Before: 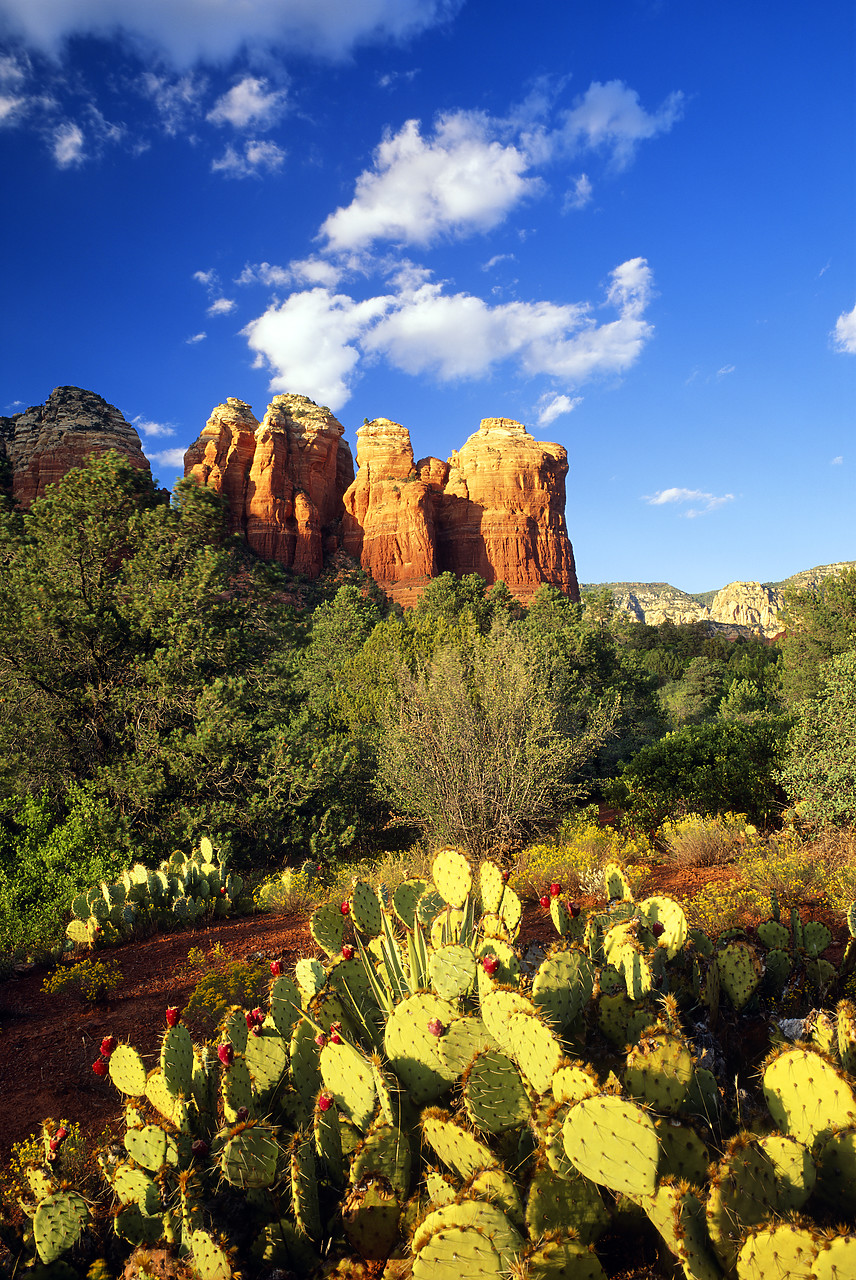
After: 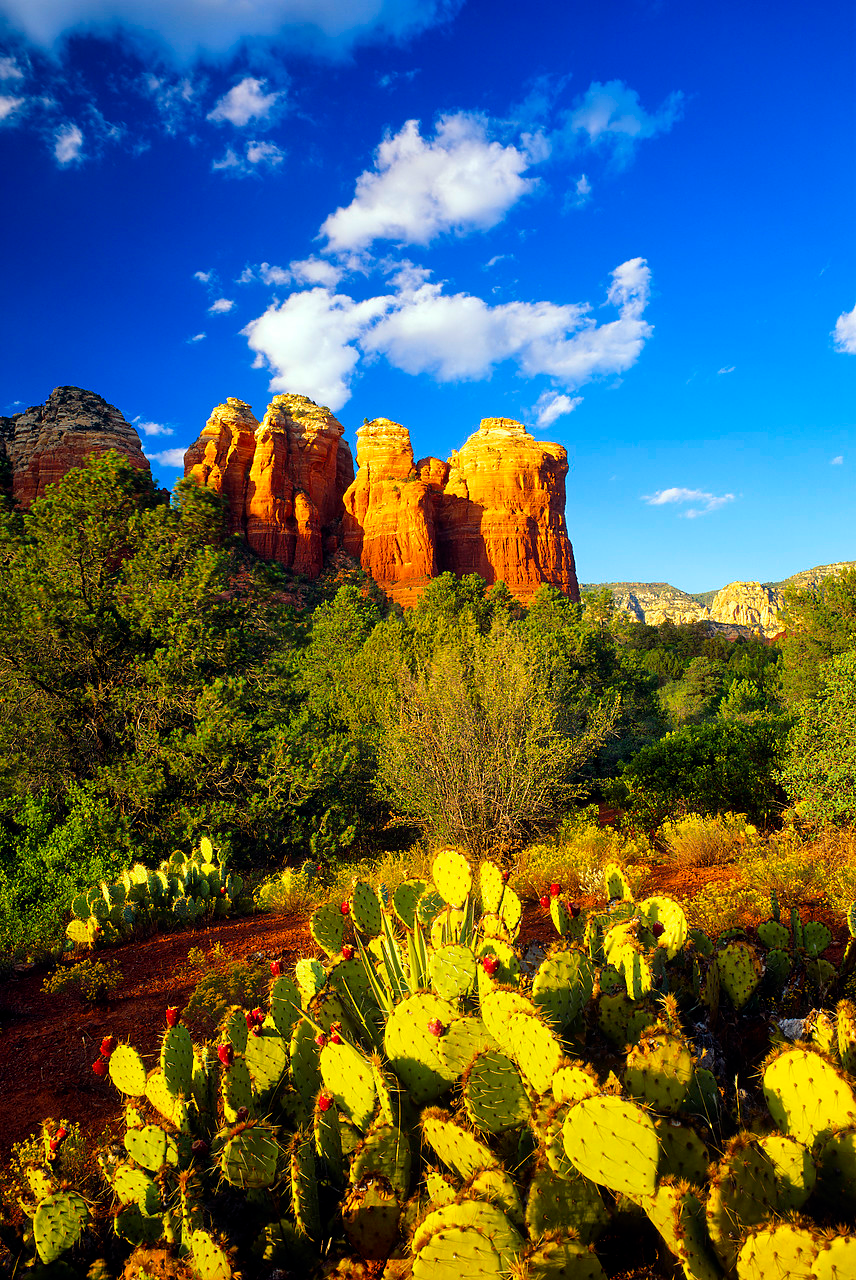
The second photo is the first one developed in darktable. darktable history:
exposure: compensate highlight preservation false
color zones: mix -63.23%
color balance rgb: perceptual saturation grading › global saturation 30.229%, global vibrance 9.452%
